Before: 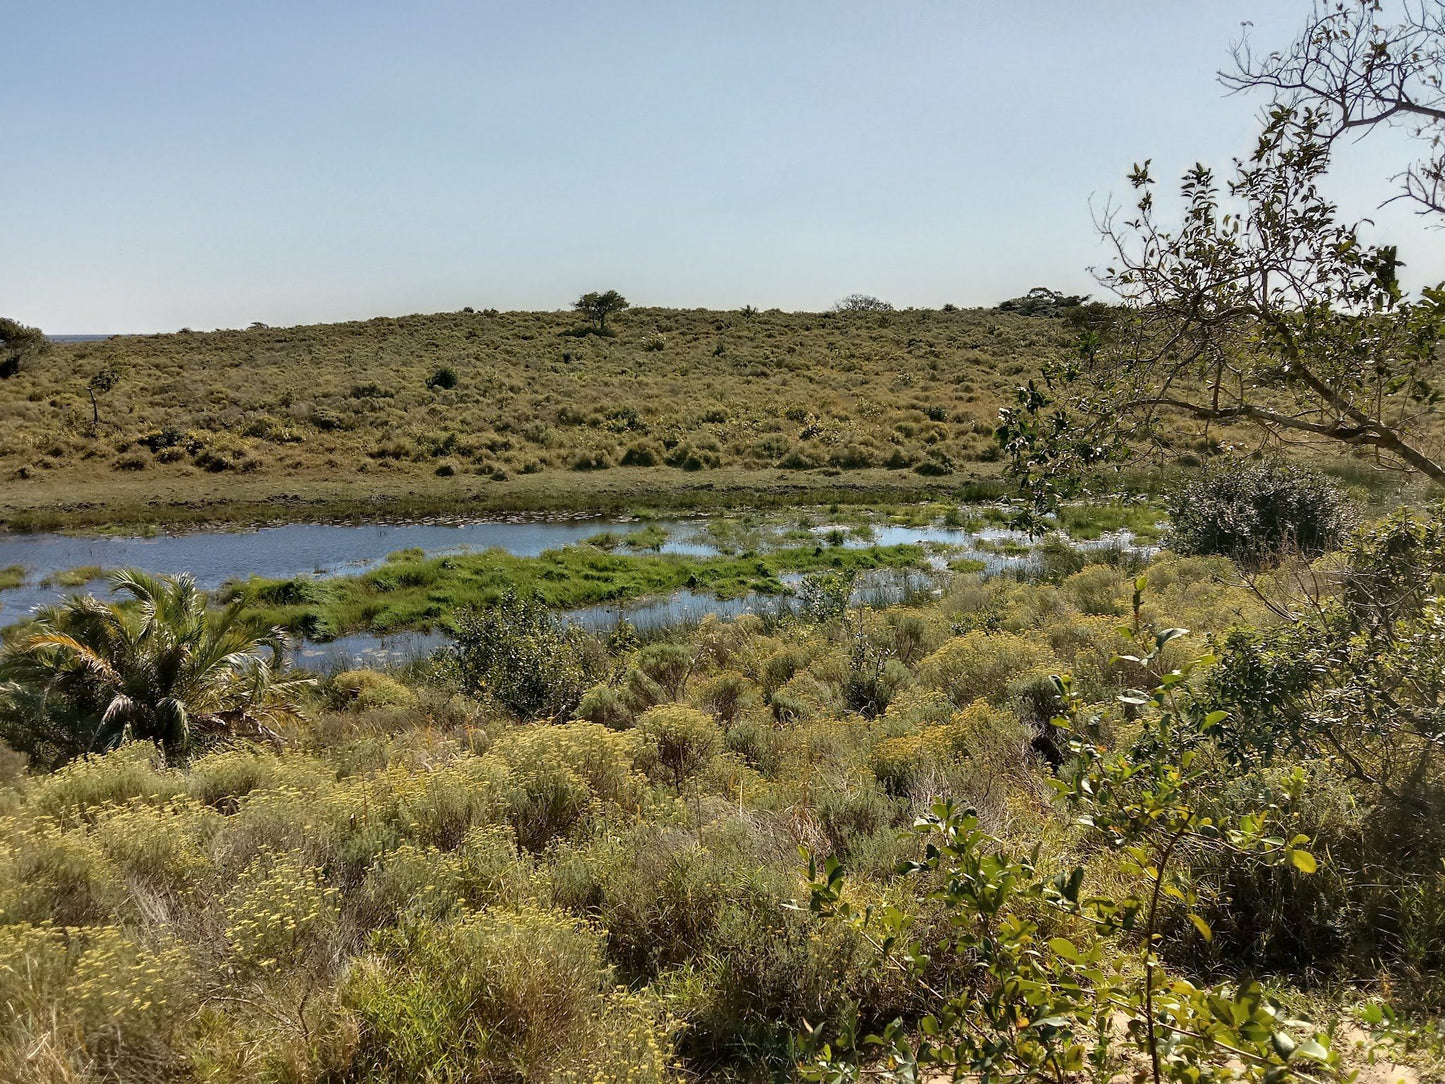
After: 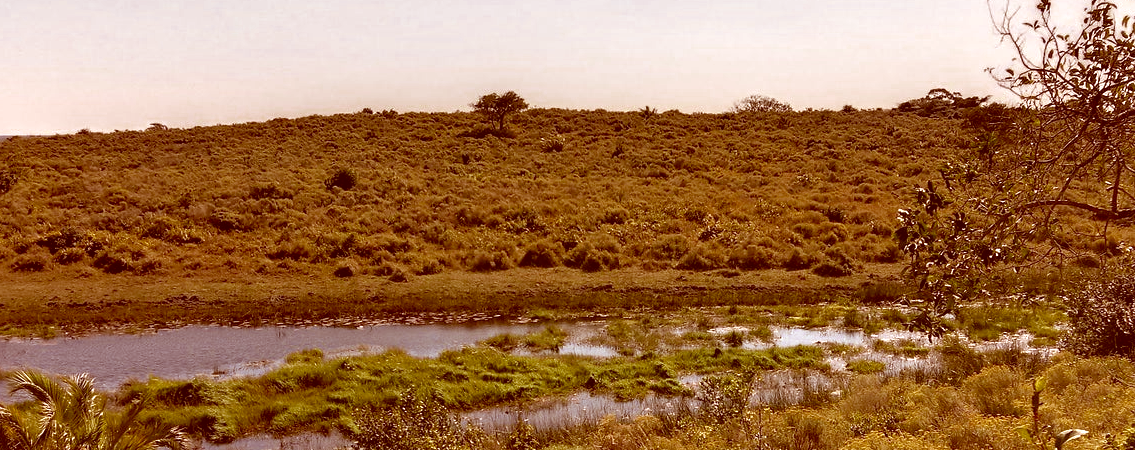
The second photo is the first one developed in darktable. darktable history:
color zones: curves: ch0 [(0.11, 0.396) (0.195, 0.36) (0.25, 0.5) (0.303, 0.412) (0.357, 0.544) (0.75, 0.5) (0.967, 0.328)]; ch1 [(0, 0.468) (0.112, 0.512) (0.202, 0.6) (0.25, 0.5) (0.307, 0.352) (0.357, 0.544) (0.75, 0.5) (0.963, 0.524)]
exposure: black level correction 0.001, exposure 0.5 EV, compensate exposure bias true, compensate highlight preservation false
color correction: highlights a* 9.03, highlights b* 8.71, shadows a* 40, shadows b* 40, saturation 0.8
crop: left 7.036%, top 18.398%, right 14.379%, bottom 40.043%
